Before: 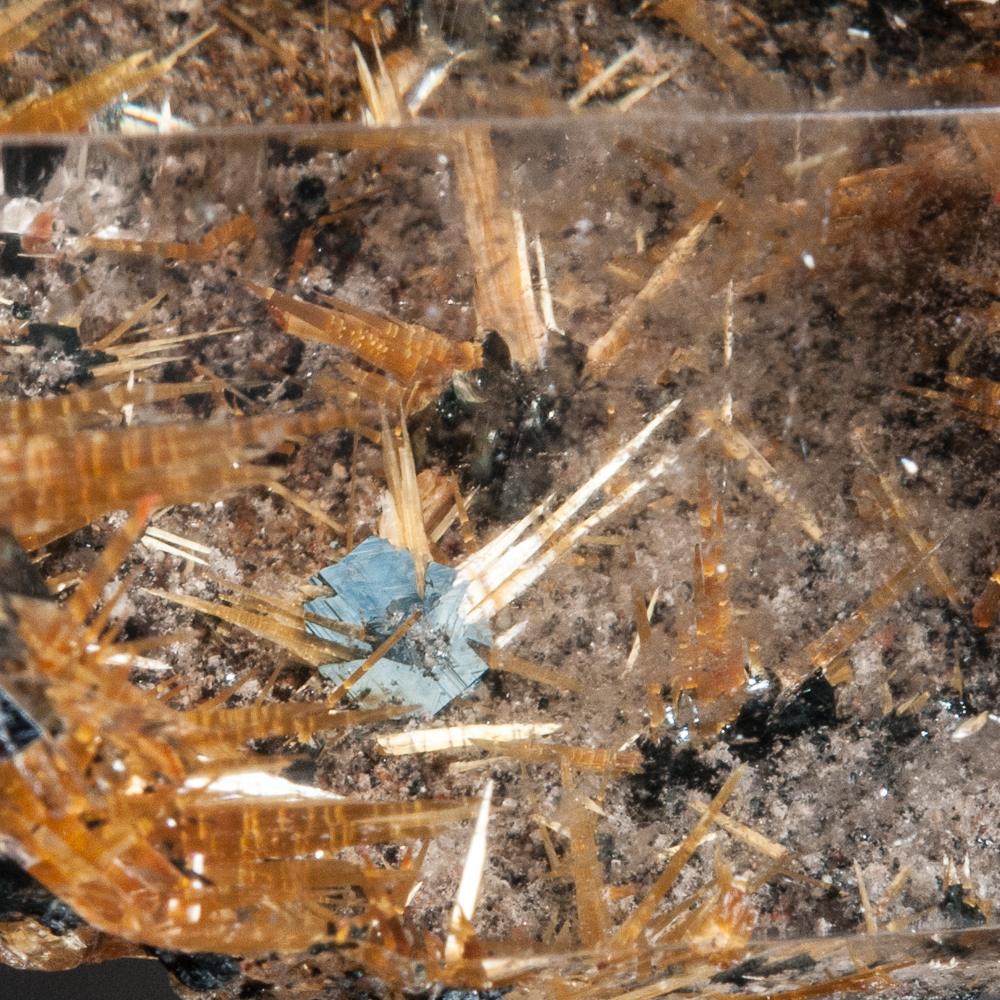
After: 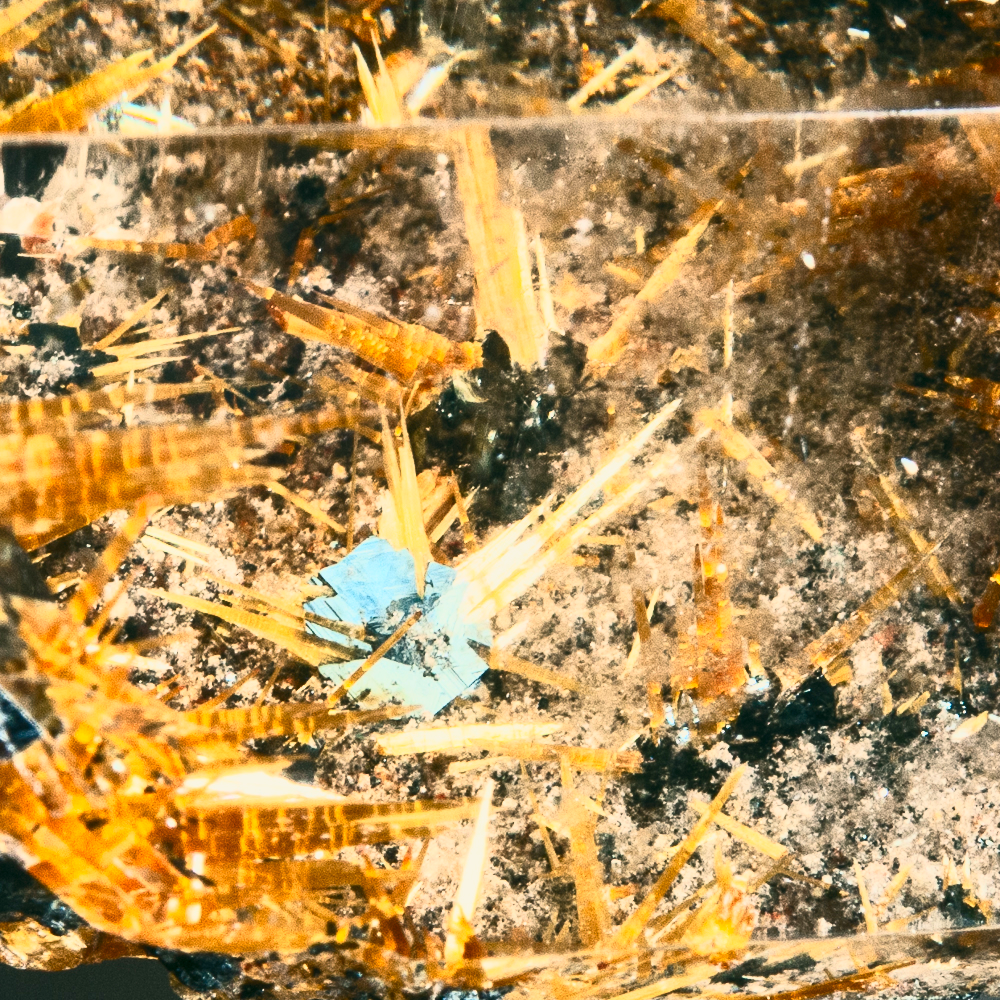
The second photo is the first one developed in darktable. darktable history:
shadows and highlights: shadows 25, white point adjustment -3, highlights -30
contrast brightness saturation: contrast 0.83, brightness 0.59, saturation 0.59
color correction: highlights a* -0.482, highlights b* 9.48, shadows a* -9.48, shadows b* 0.803
